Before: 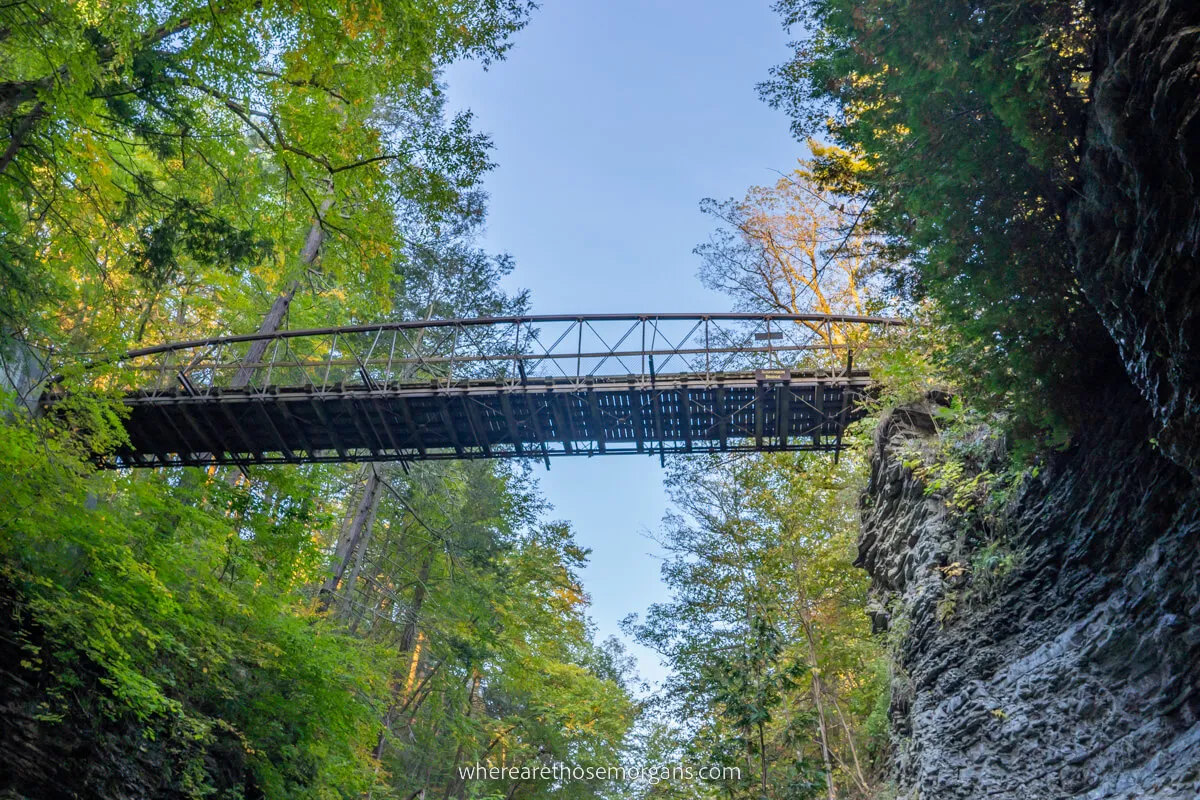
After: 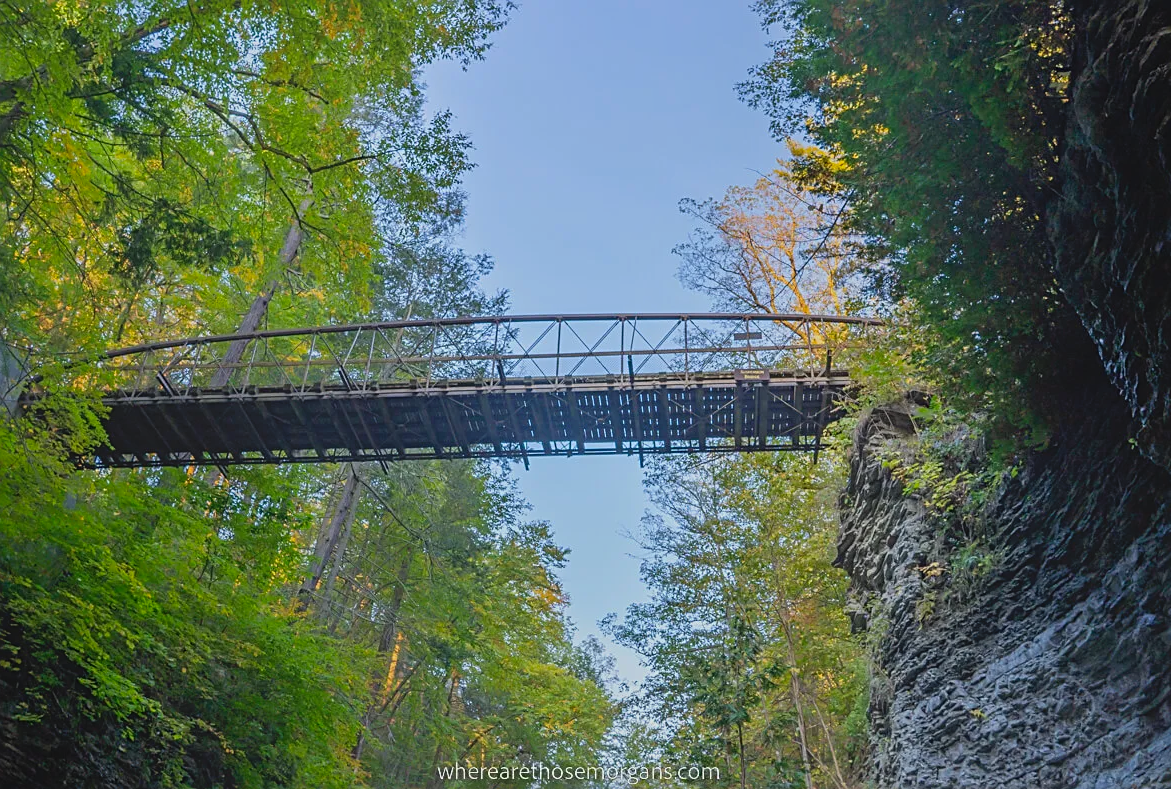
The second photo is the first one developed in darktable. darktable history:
sharpen: on, module defaults
crop and rotate: left 1.774%, right 0.633%, bottom 1.28%
local contrast: detail 69%
